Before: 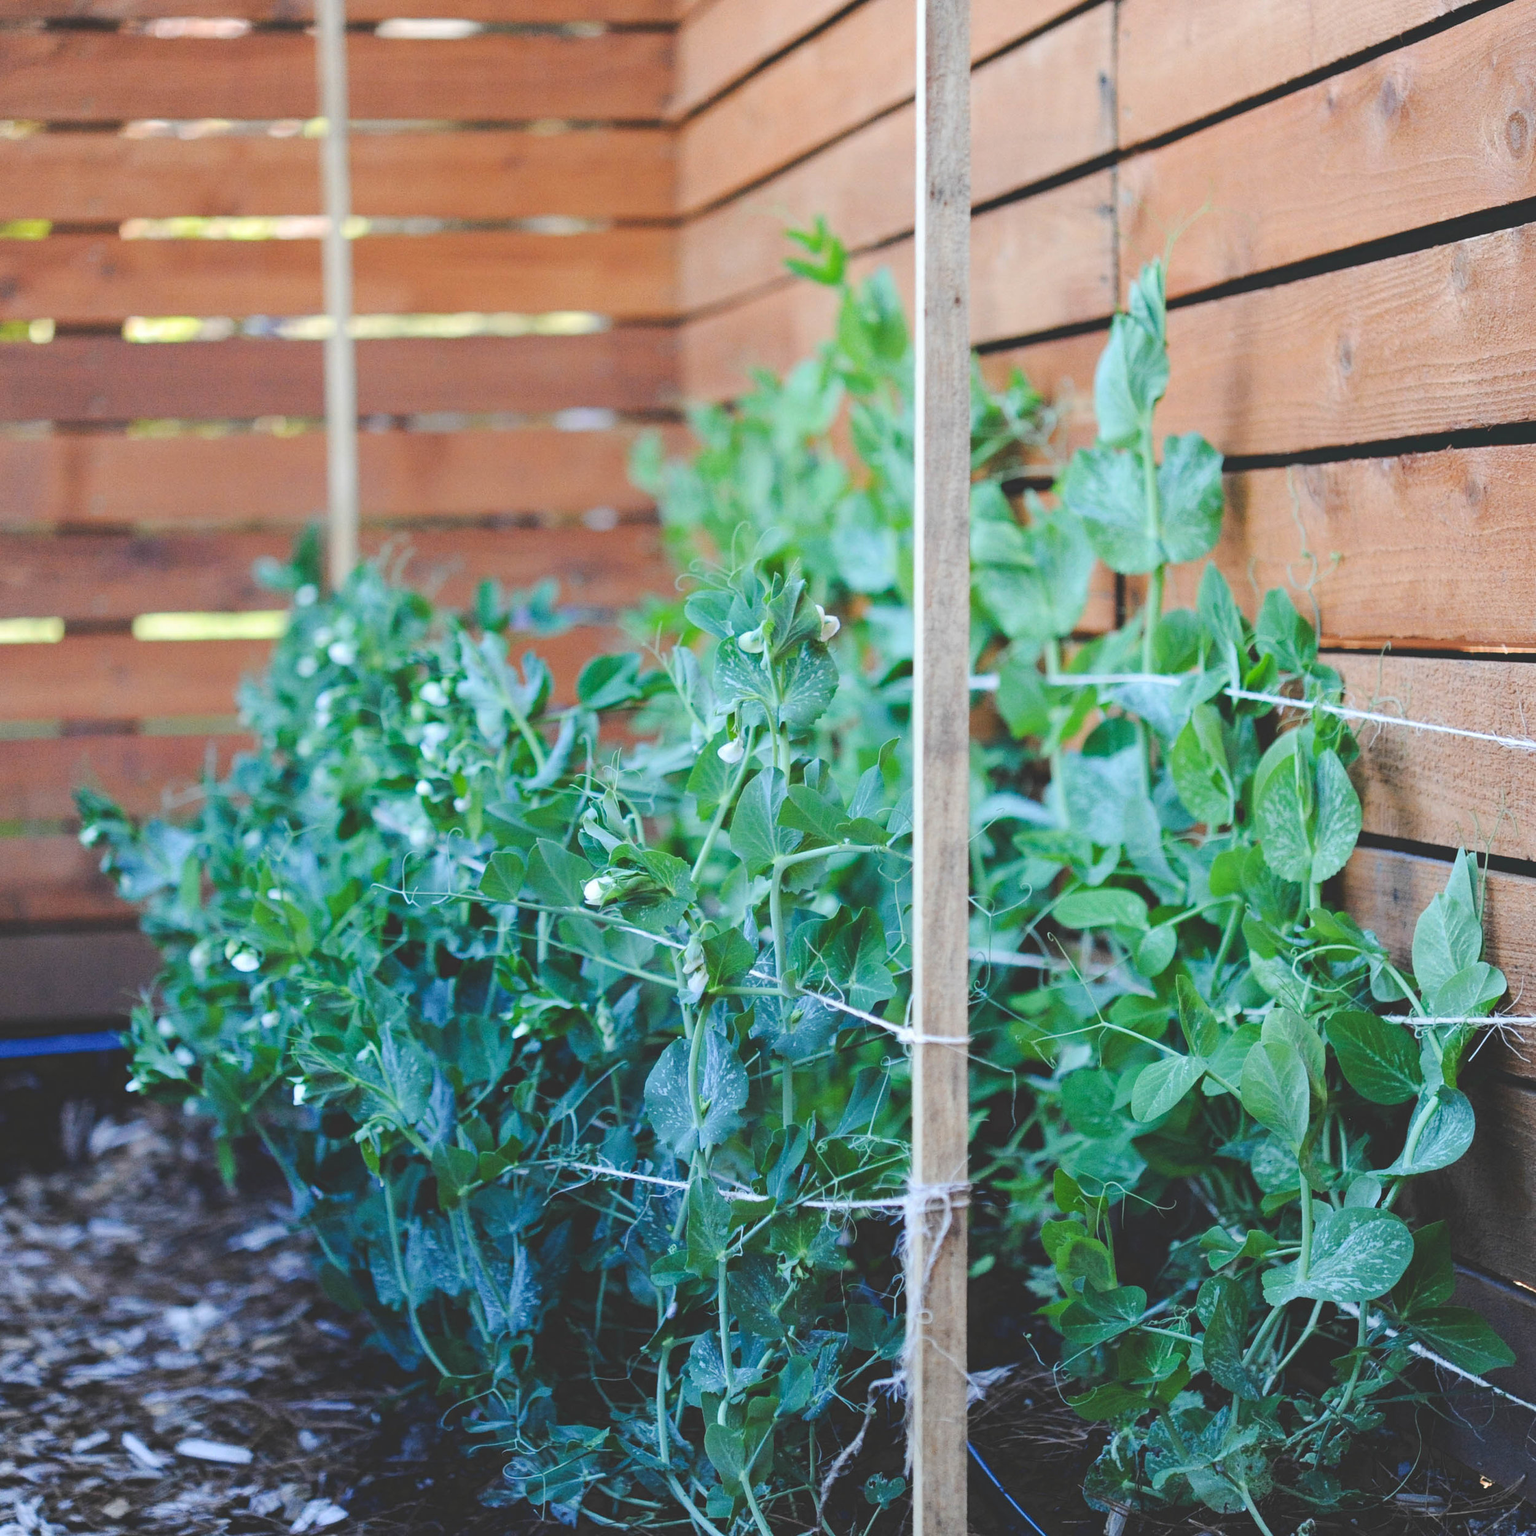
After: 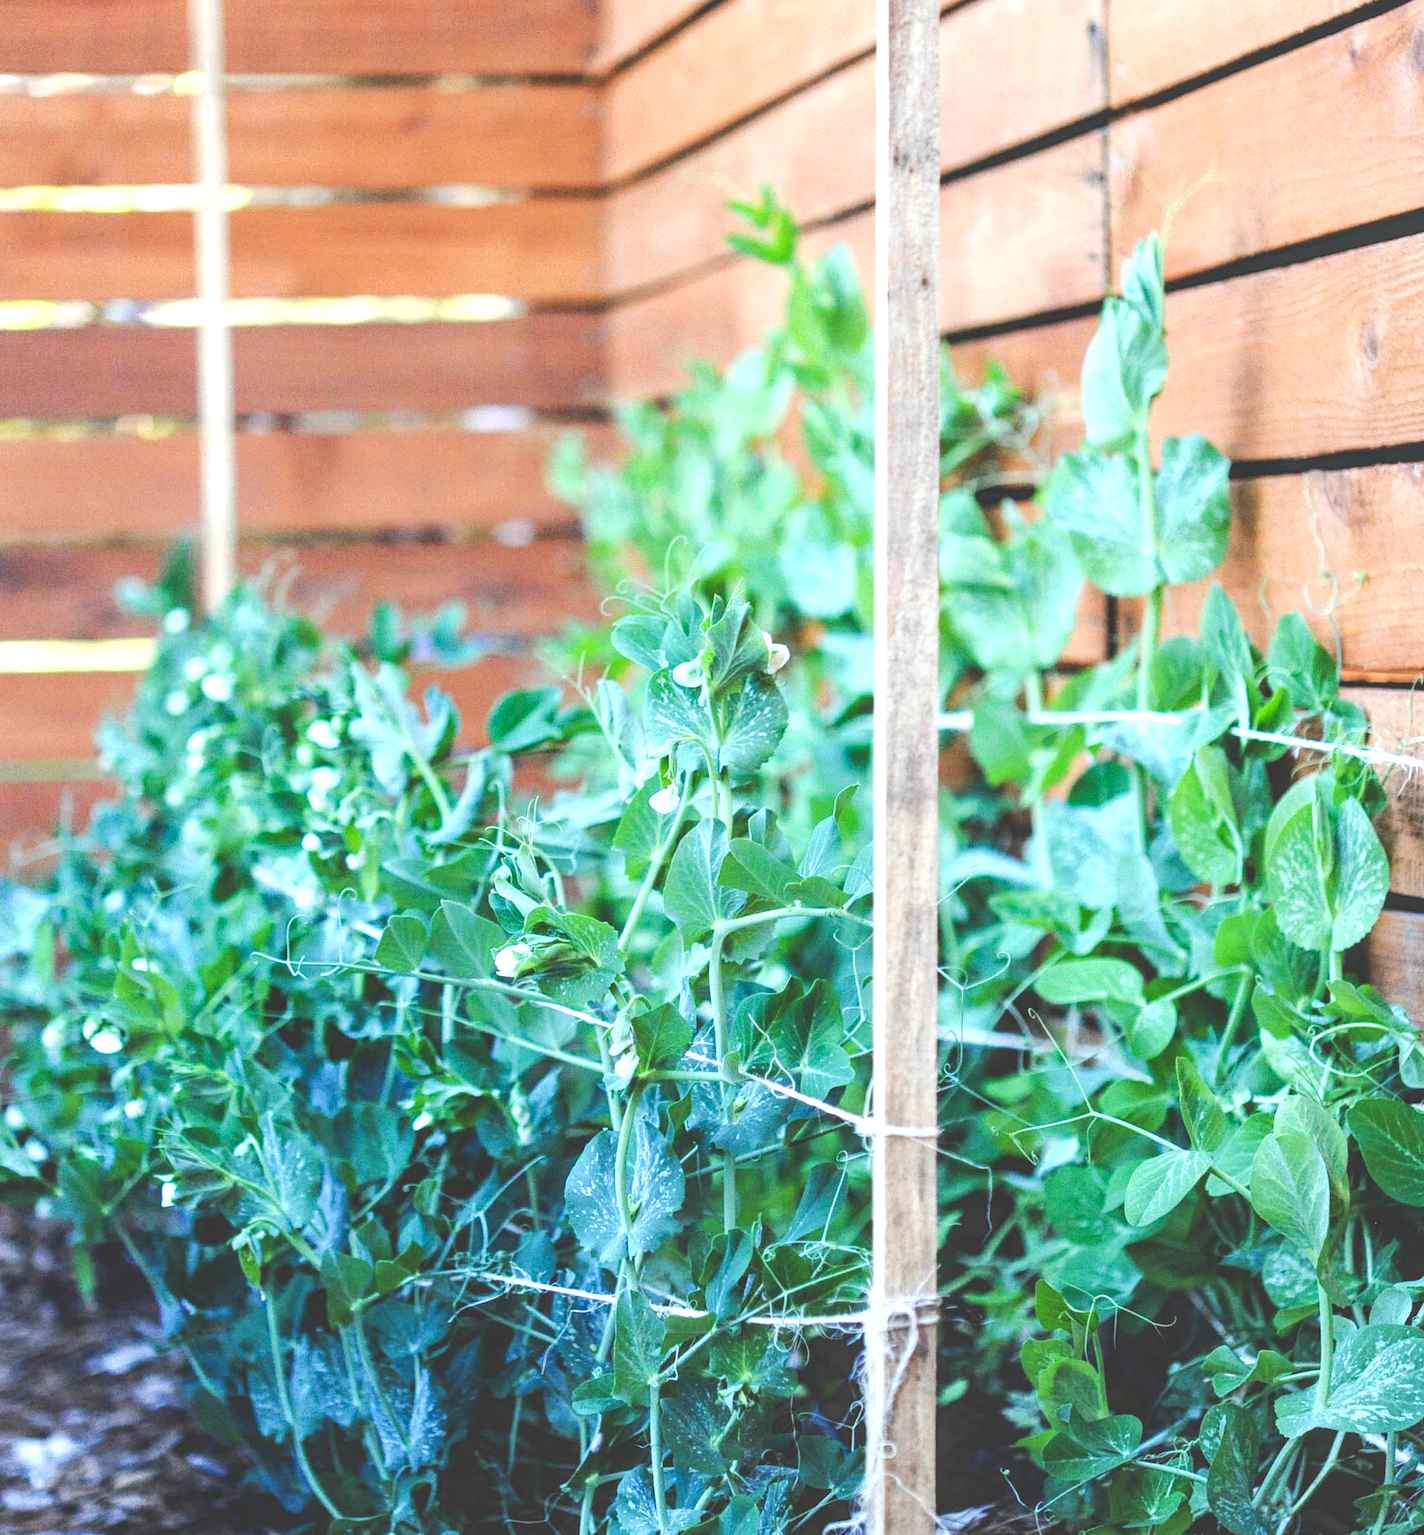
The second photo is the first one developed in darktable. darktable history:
local contrast: on, module defaults
exposure: black level correction 0, exposure 0.692 EV, compensate highlight preservation false
crop: left 9.998%, top 3.604%, right 9.294%, bottom 9.366%
